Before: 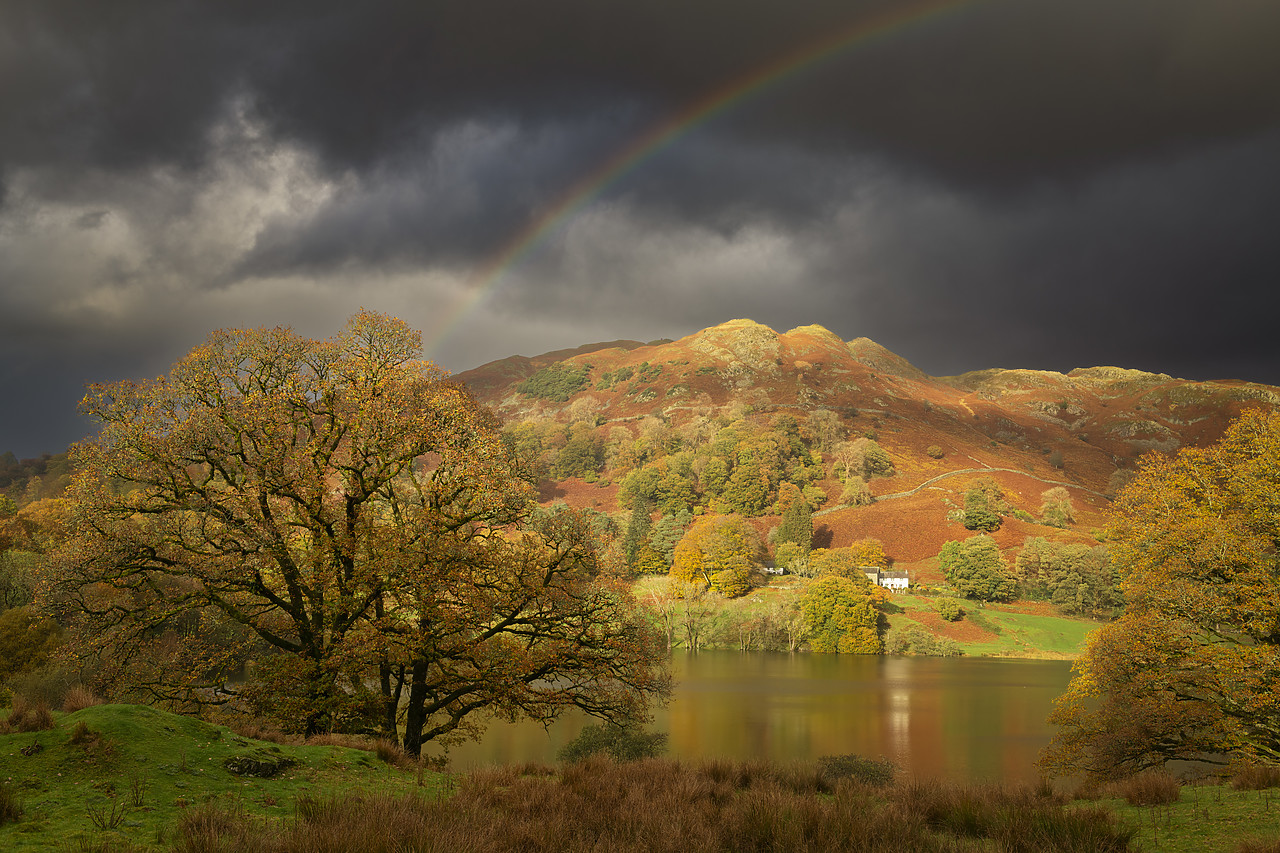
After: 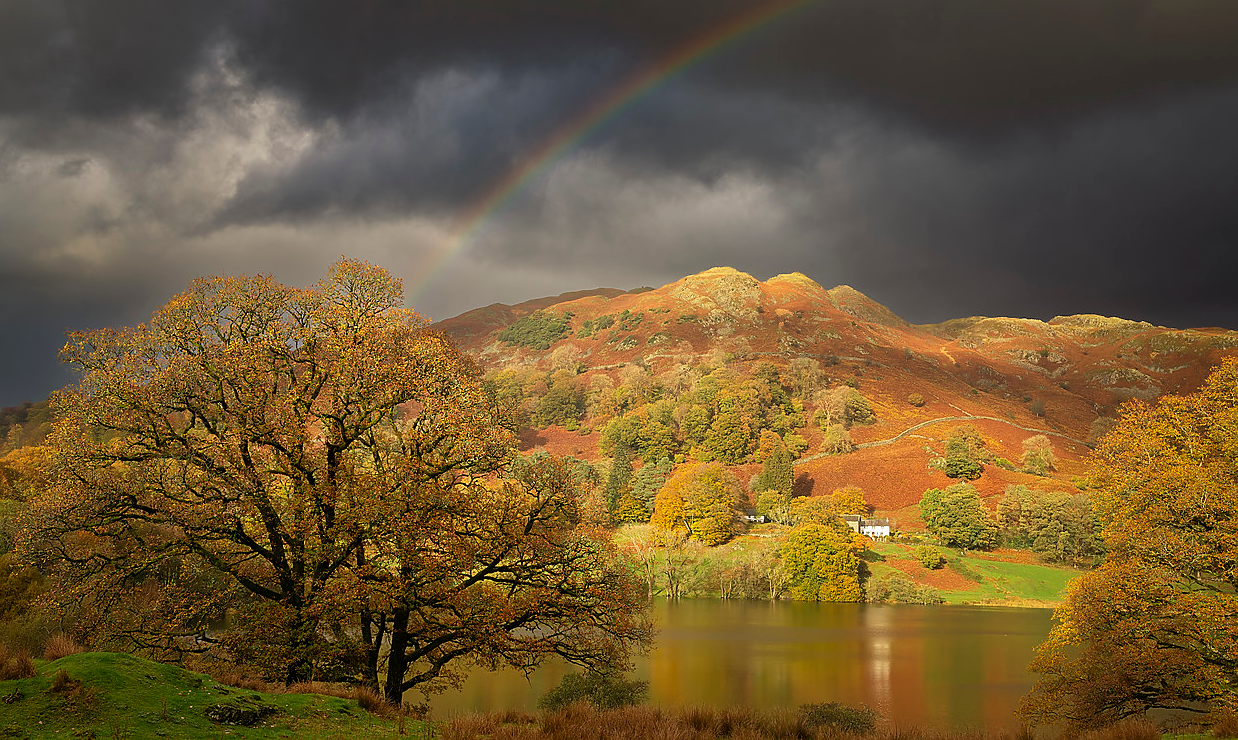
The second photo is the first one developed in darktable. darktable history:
sharpen: radius 0.969, amount 0.613
crop: left 1.503%, top 6.202%, right 1.721%, bottom 6.978%
